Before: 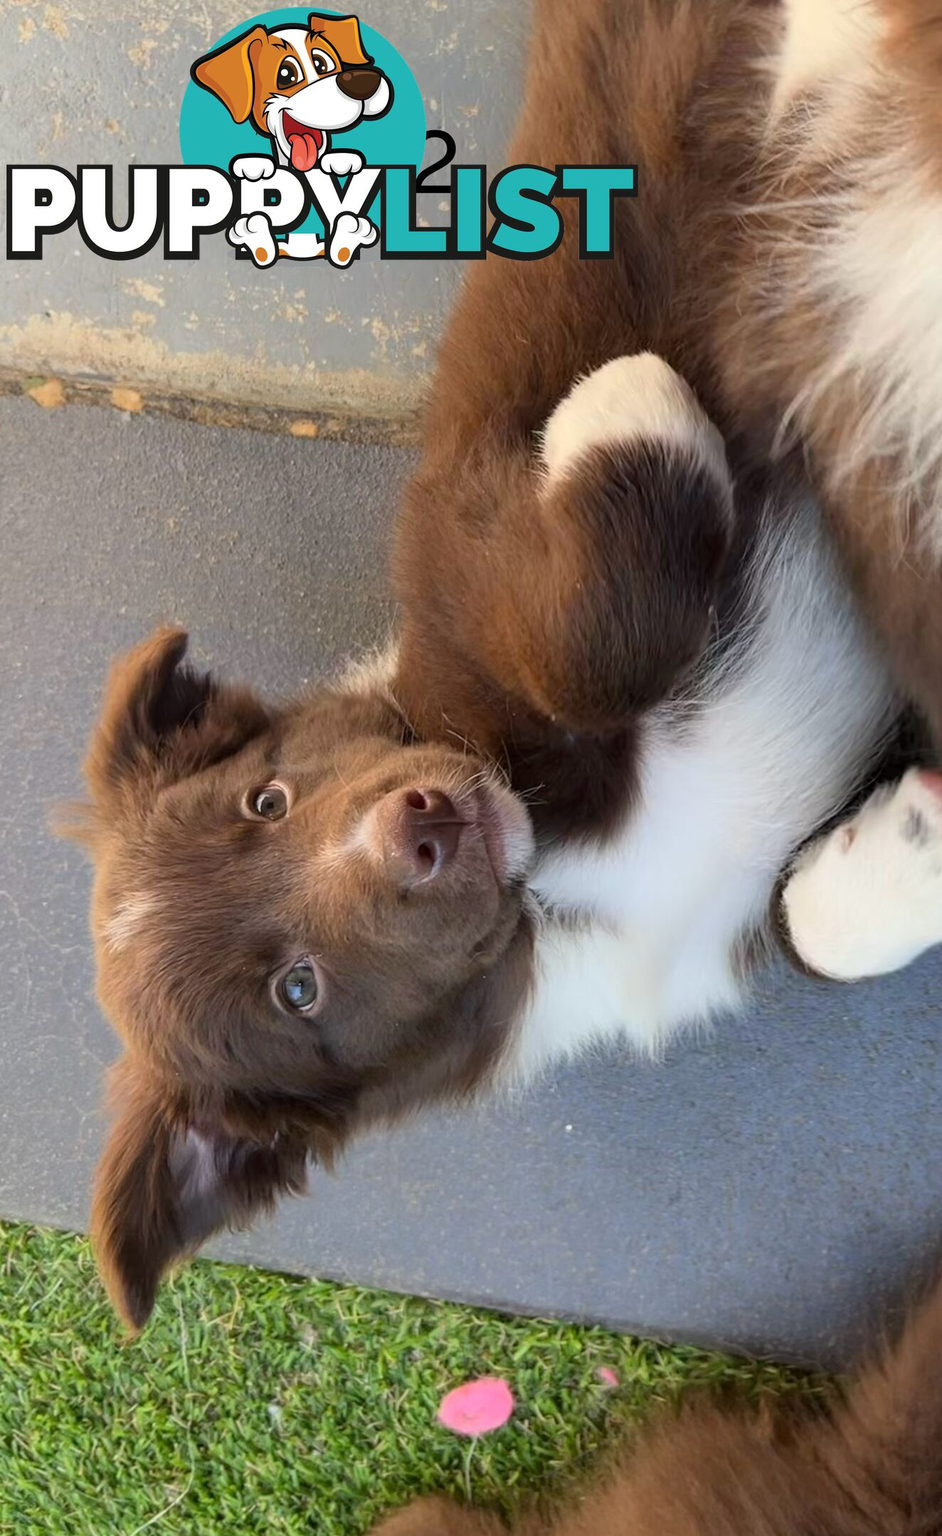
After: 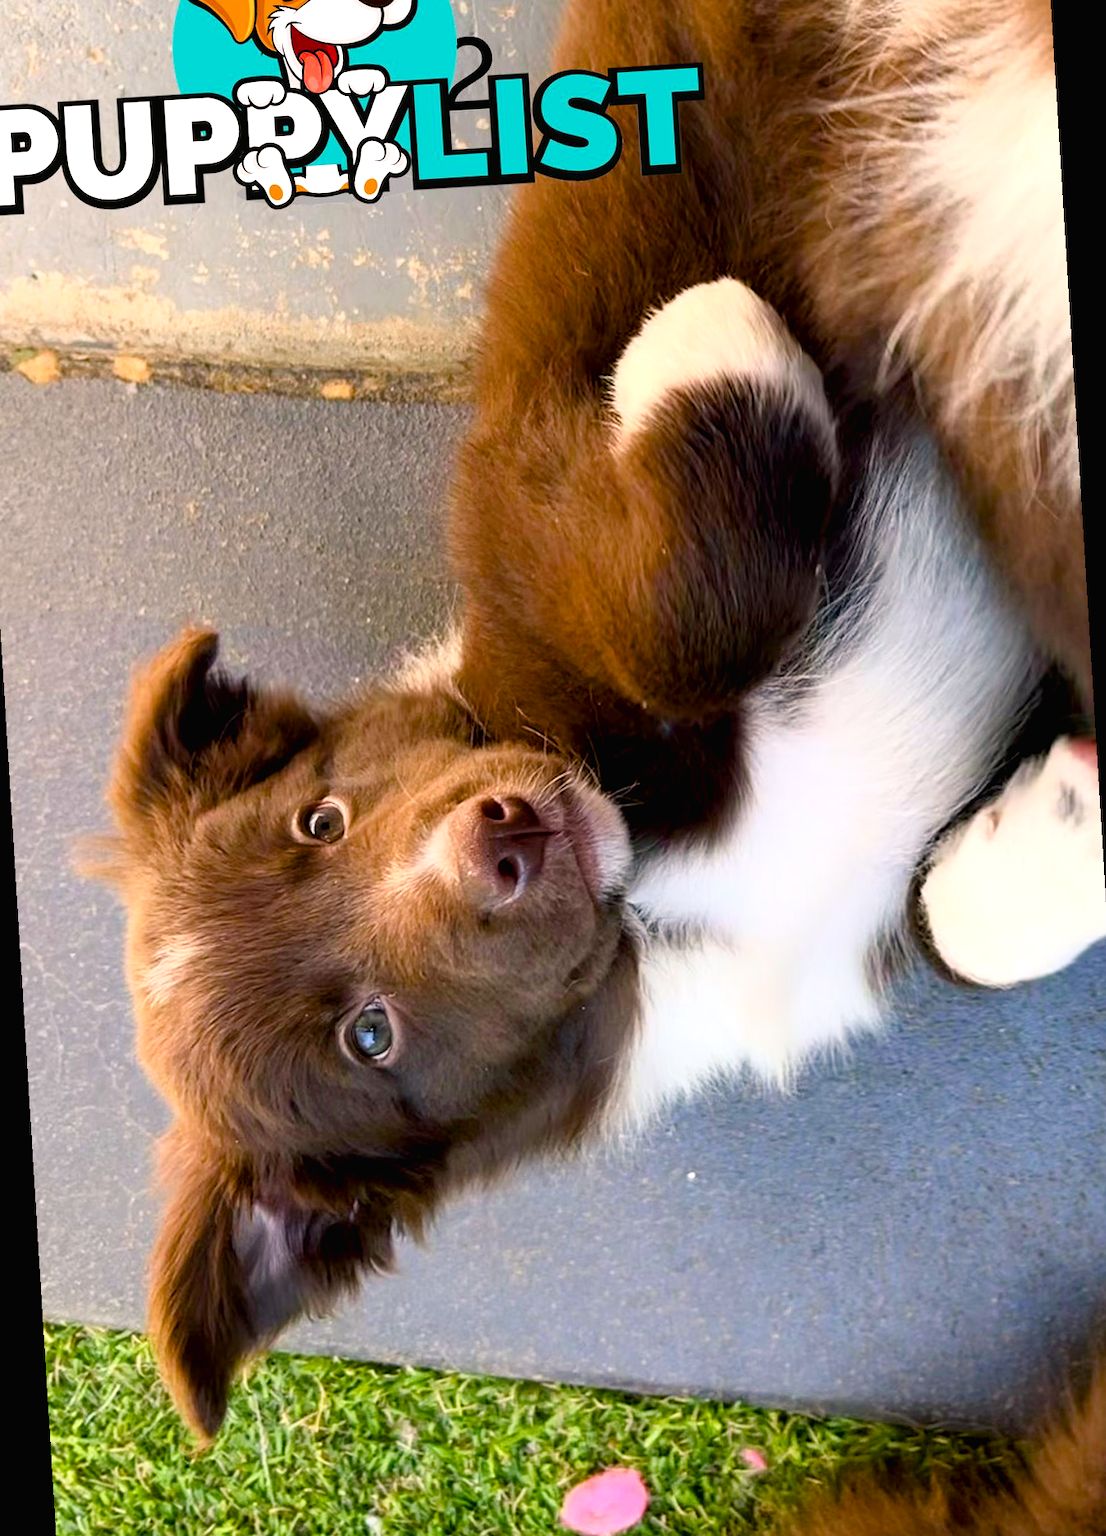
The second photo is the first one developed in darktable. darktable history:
exposure: black level correction 0.01, exposure 0.014 EV, compensate highlight preservation false
rotate and perspective: rotation -3.52°, crop left 0.036, crop right 0.964, crop top 0.081, crop bottom 0.919
color balance rgb: shadows lift › chroma 1%, shadows lift › hue 217.2°, power › hue 310.8°, highlights gain › chroma 2%, highlights gain › hue 44.4°, global offset › luminance 0.25%, global offset › hue 171.6°, perceptual saturation grading › global saturation 14.09%, perceptual saturation grading › highlights -30%, perceptual saturation grading › shadows 50.67%, global vibrance 25%, contrast 20%
base curve: curves: ch0 [(0, 0) (0.666, 0.806) (1, 1)]
